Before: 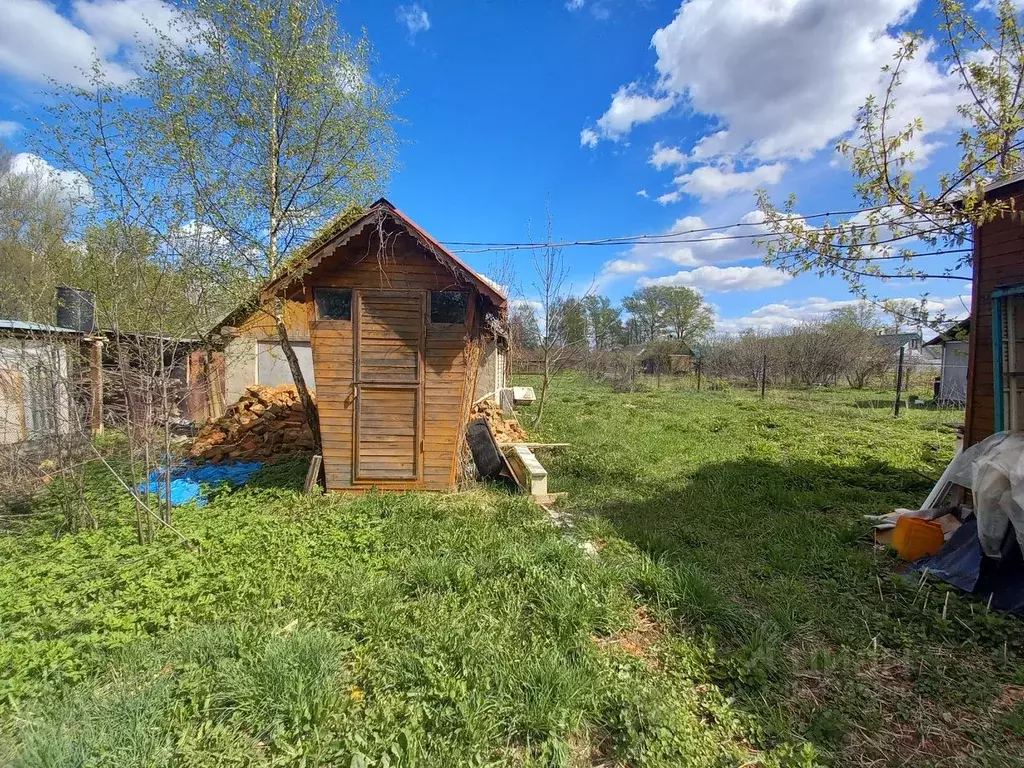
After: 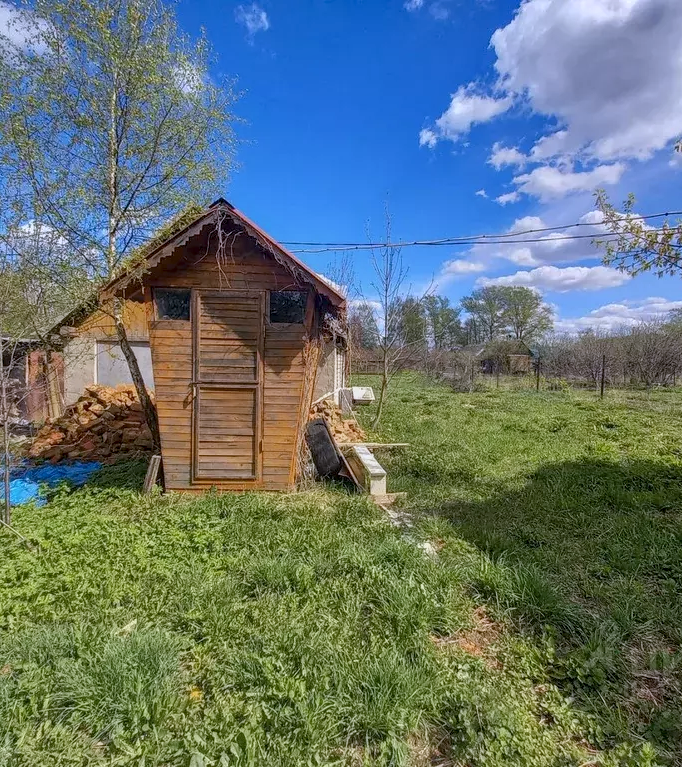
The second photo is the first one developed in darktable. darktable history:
tone equalizer: -8 EV 0.25 EV, -7 EV 0.417 EV, -6 EV 0.417 EV, -5 EV 0.25 EV, -3 EV -0.25 EV, -2 EV -0.417 EV, -1 EV -0.417 EV, +0 EV -0.25 EV, edges refinement/feathering 500, mask exposure compensation -1.57 EV, preserve details guided filter
crop and rotate: left 15.754%, right 17.579%
white balance: red 1.004, blue 1.096
local contrast: detail 130%
